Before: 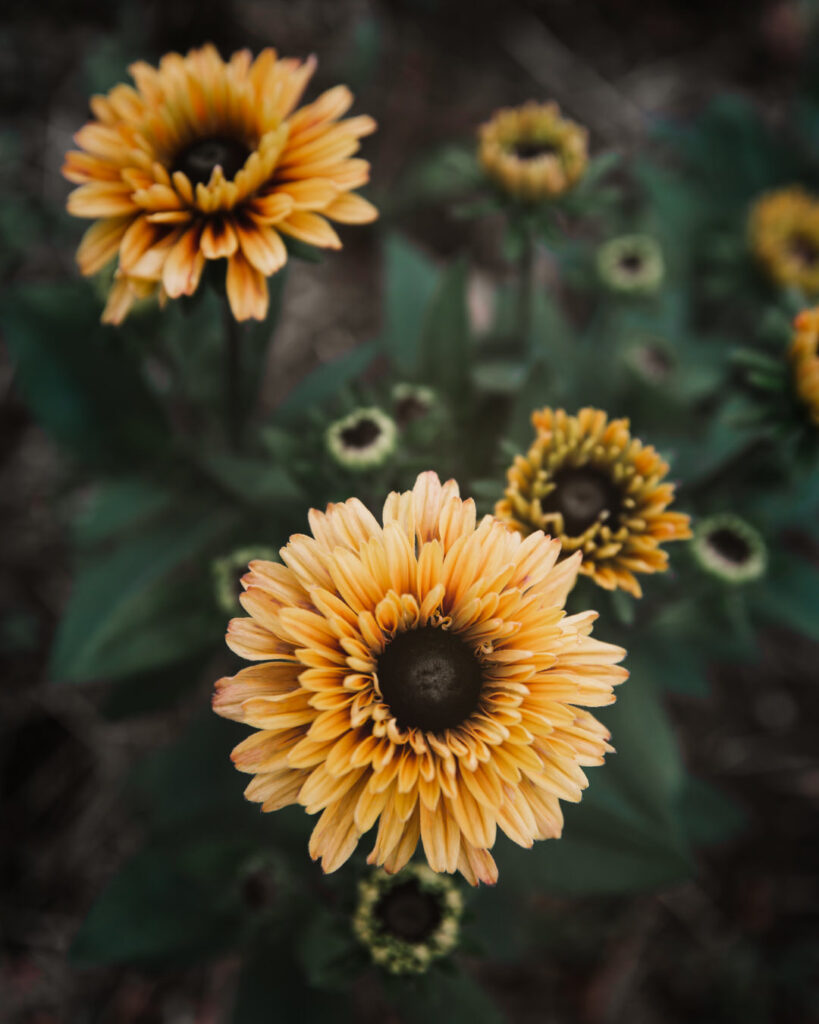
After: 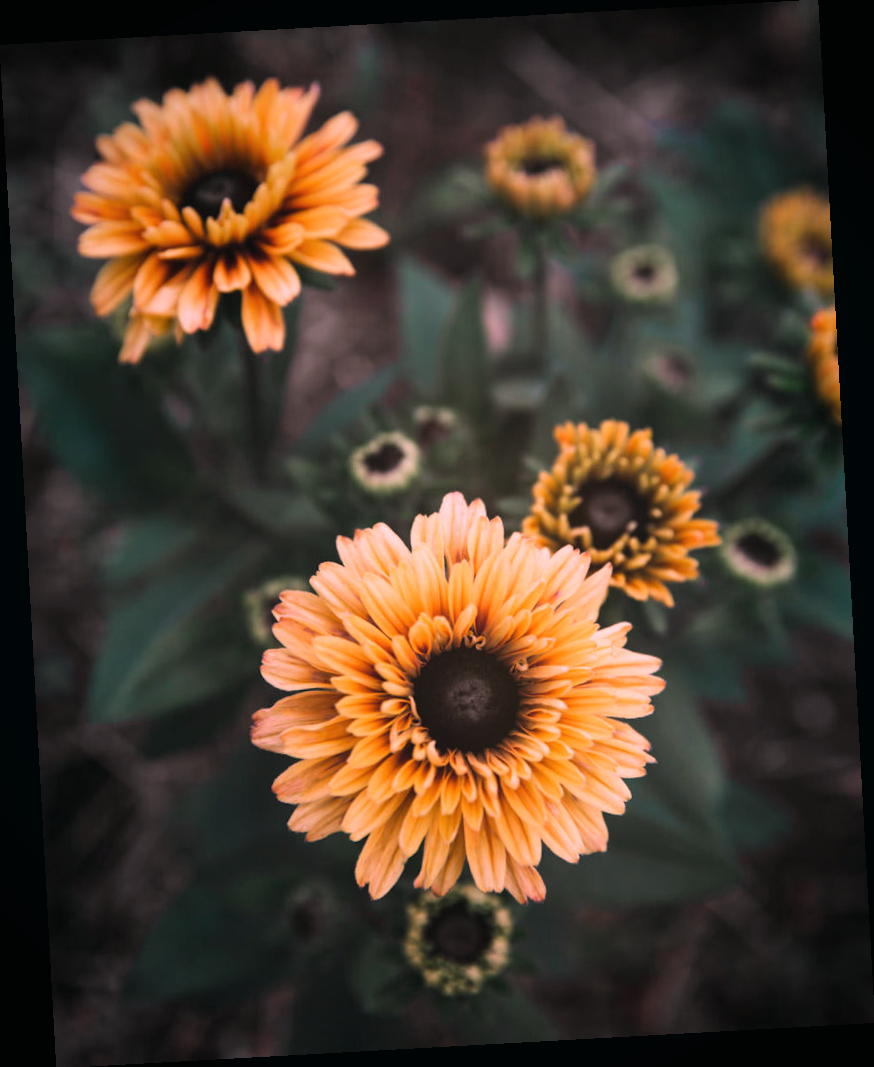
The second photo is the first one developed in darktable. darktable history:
rotate and perspective: rotation -3.18°, automatic cropping off
color balance: mode lift, gamma, gain (sRGB), lift [1, 1, 1.022, 1.026]
white balance: red 1.188, blue 1.11
vignetting: fall-off start 88.03%, fall-off radius 24.9%
